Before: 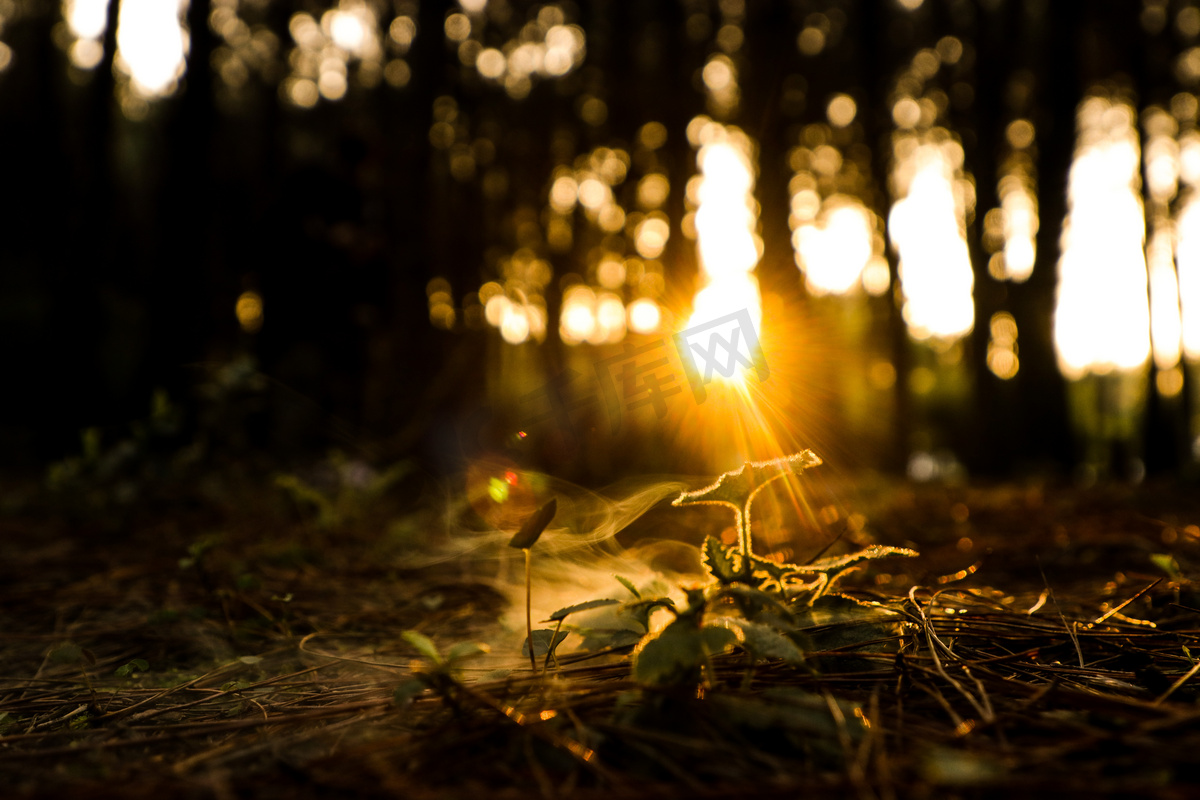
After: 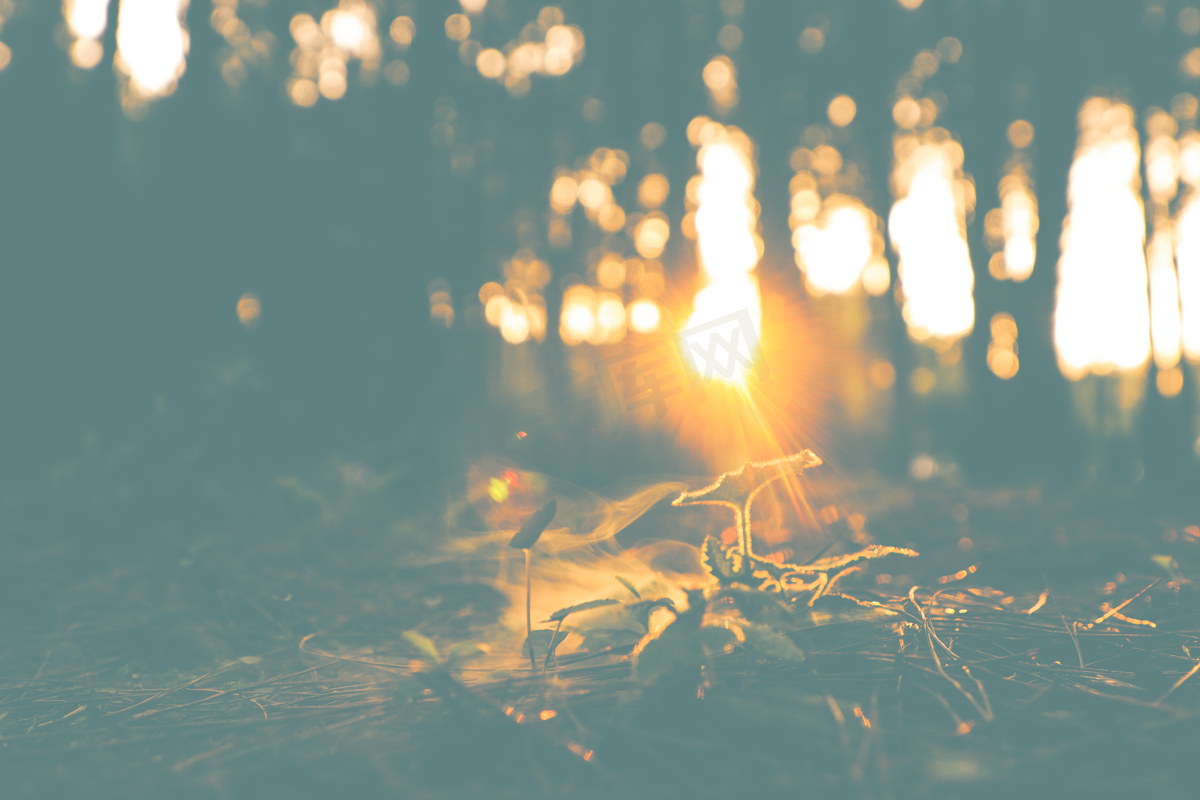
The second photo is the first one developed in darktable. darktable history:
exposure: black level correction -0.087, compensate highlight preservation false
split-toning: shadows › hue 186.43°, highlights › hue 49.29°, compress 30.29%
contrast brightness saturation: brightness 0.28
